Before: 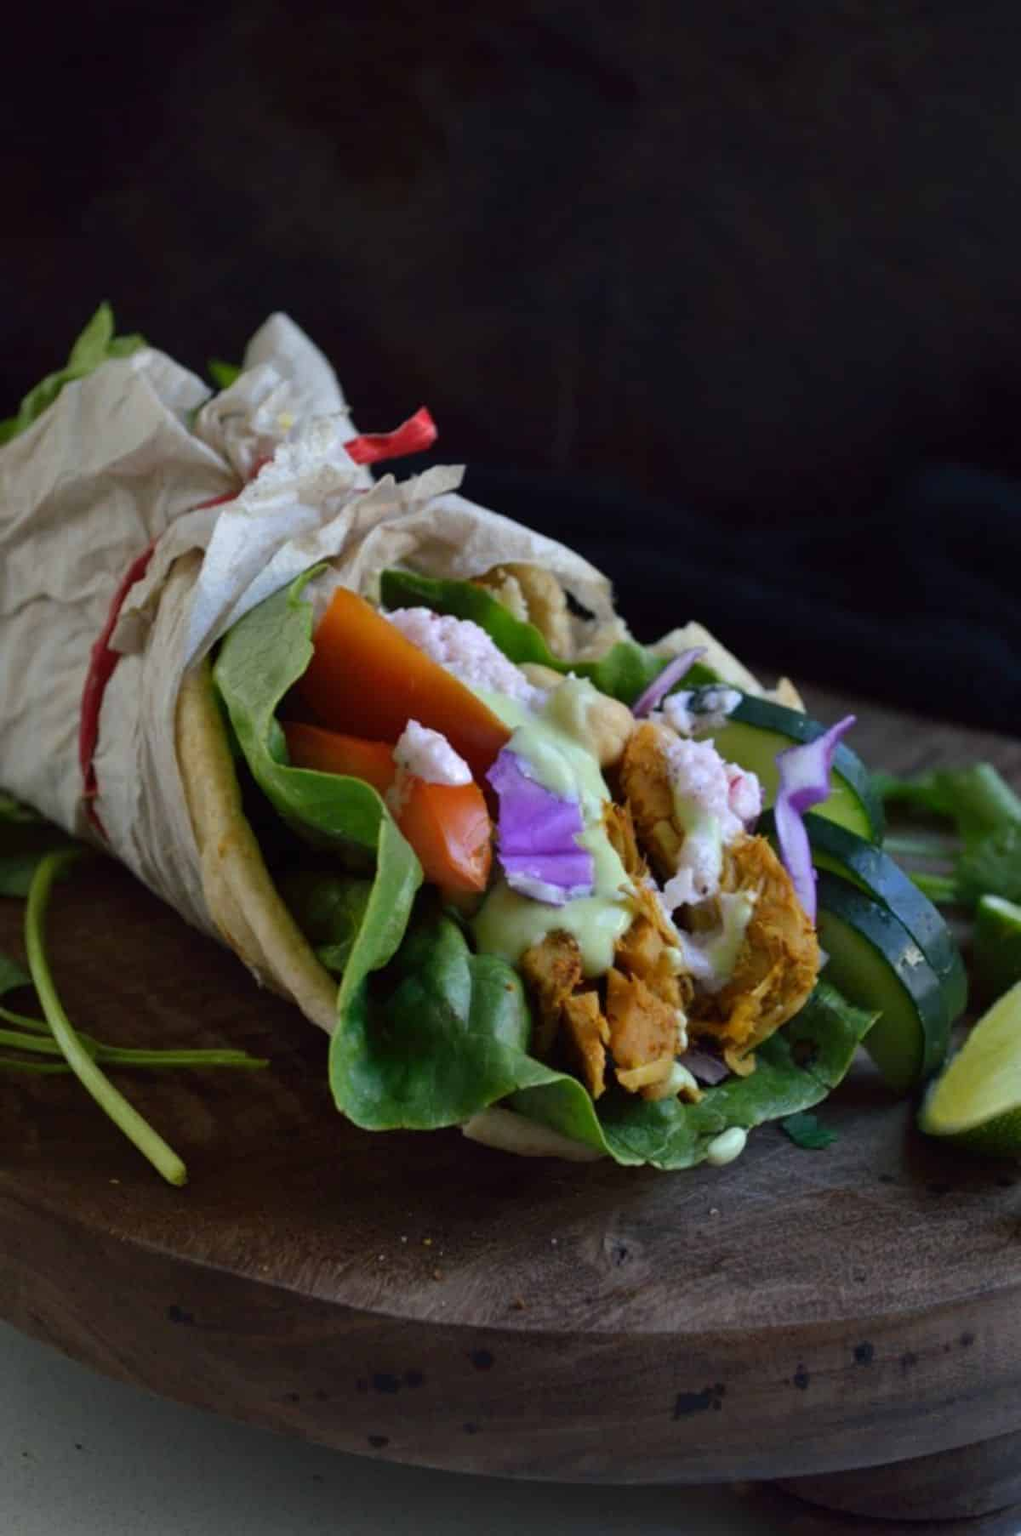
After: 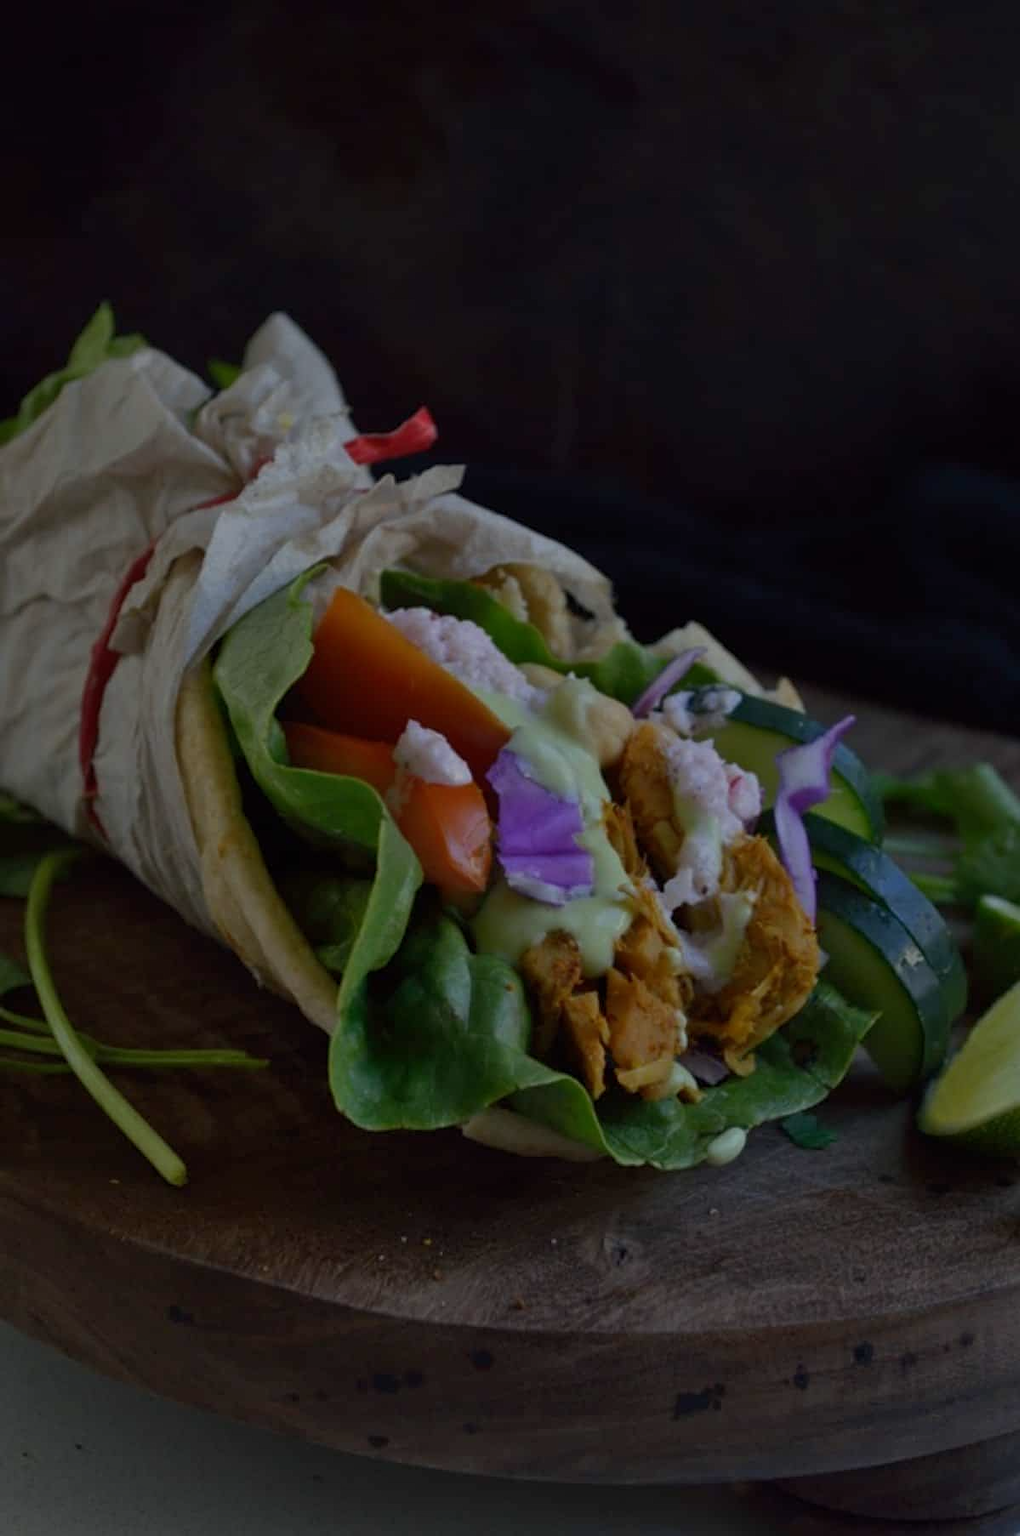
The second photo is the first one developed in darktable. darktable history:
sharpen: amount 0.201
tone equalizer: -8 EV 0.272 EV, -7 EV 0.45 EV, -6 EV 0.379 EV, -5 EV 0.241 EV, -3 EV -0.276 EV, -2 EV -0.39 EV, -1 EV -0.393 EV, +0 EV -0.233 EV
exposure: exposure -0.956 EV, compensate highlight preservation false
